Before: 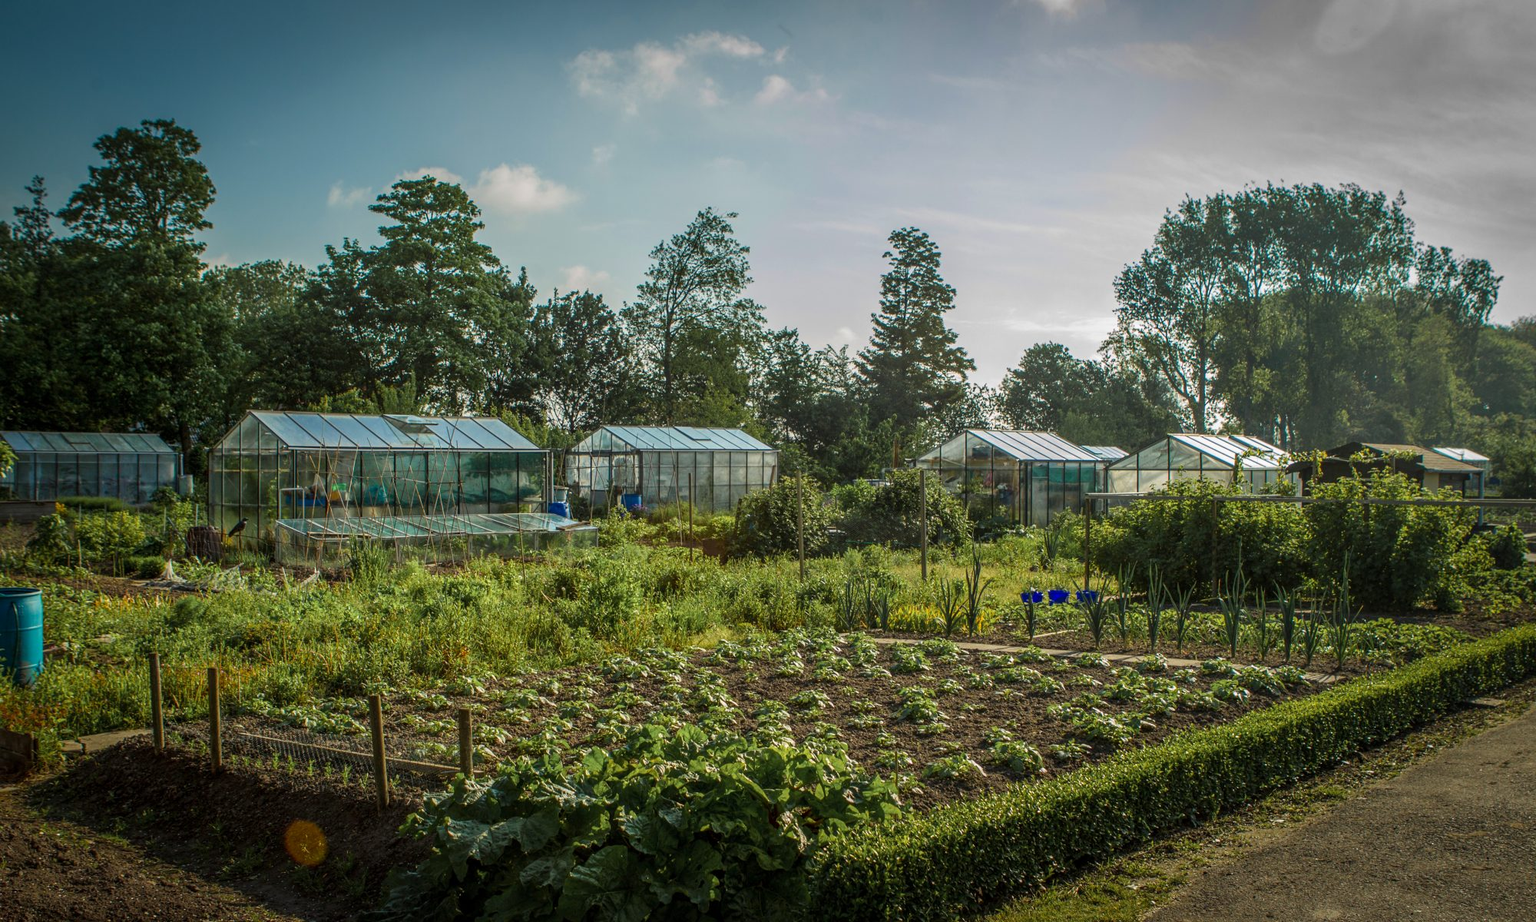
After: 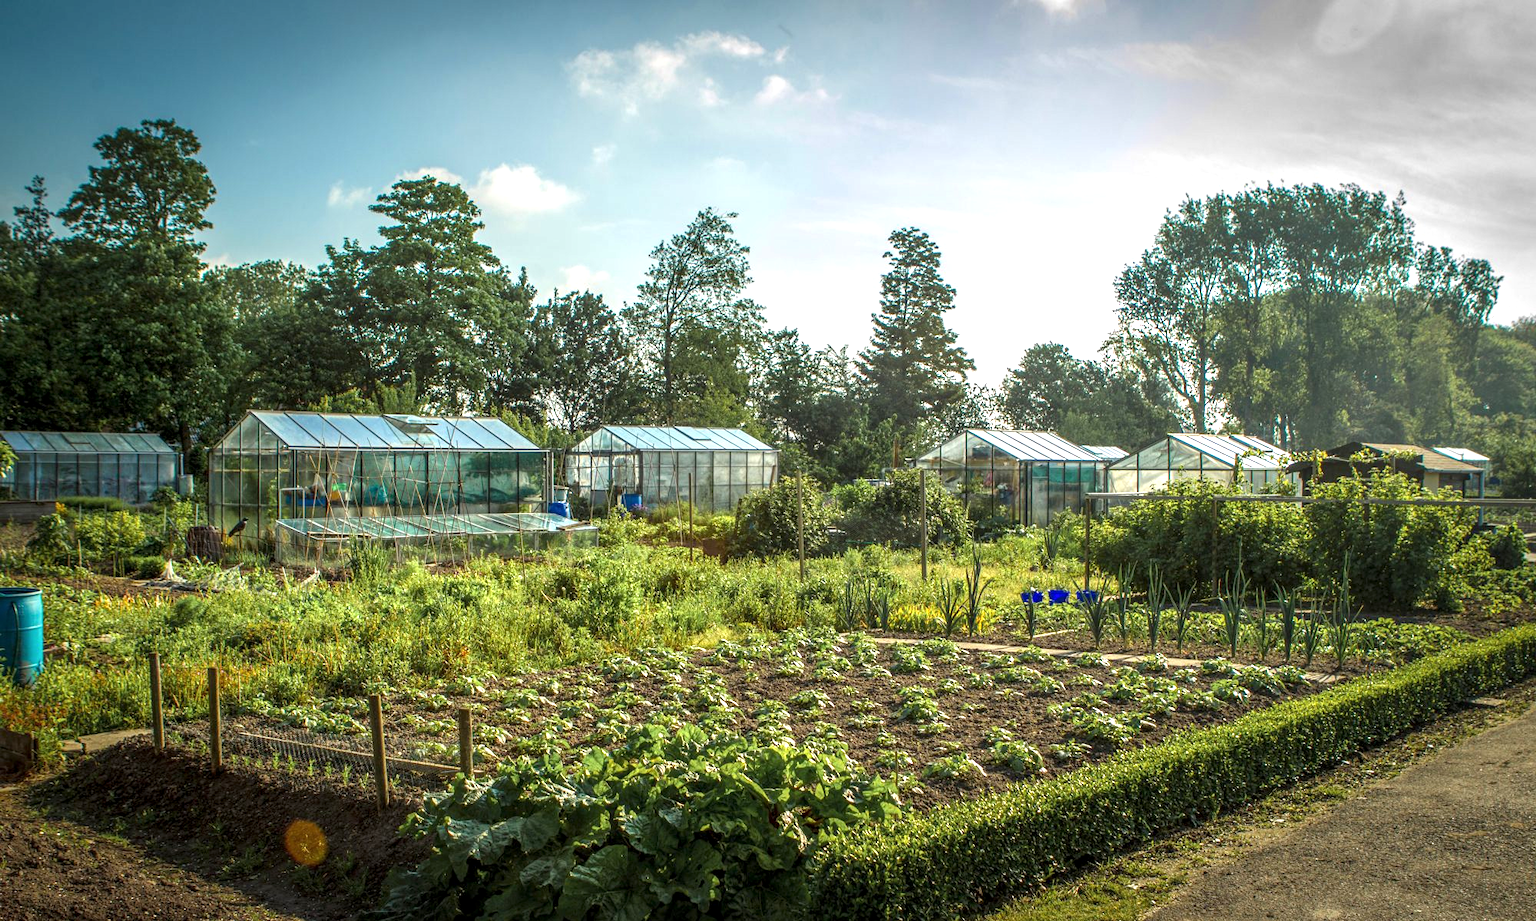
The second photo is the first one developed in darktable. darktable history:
local contrast: highlights 100%, shadows 100%, detail 120%, midtone range 0.2
exposure: black level correction 0, exposure 0.95 EV, compensate exposure bias true, compensate highlight preservation false
